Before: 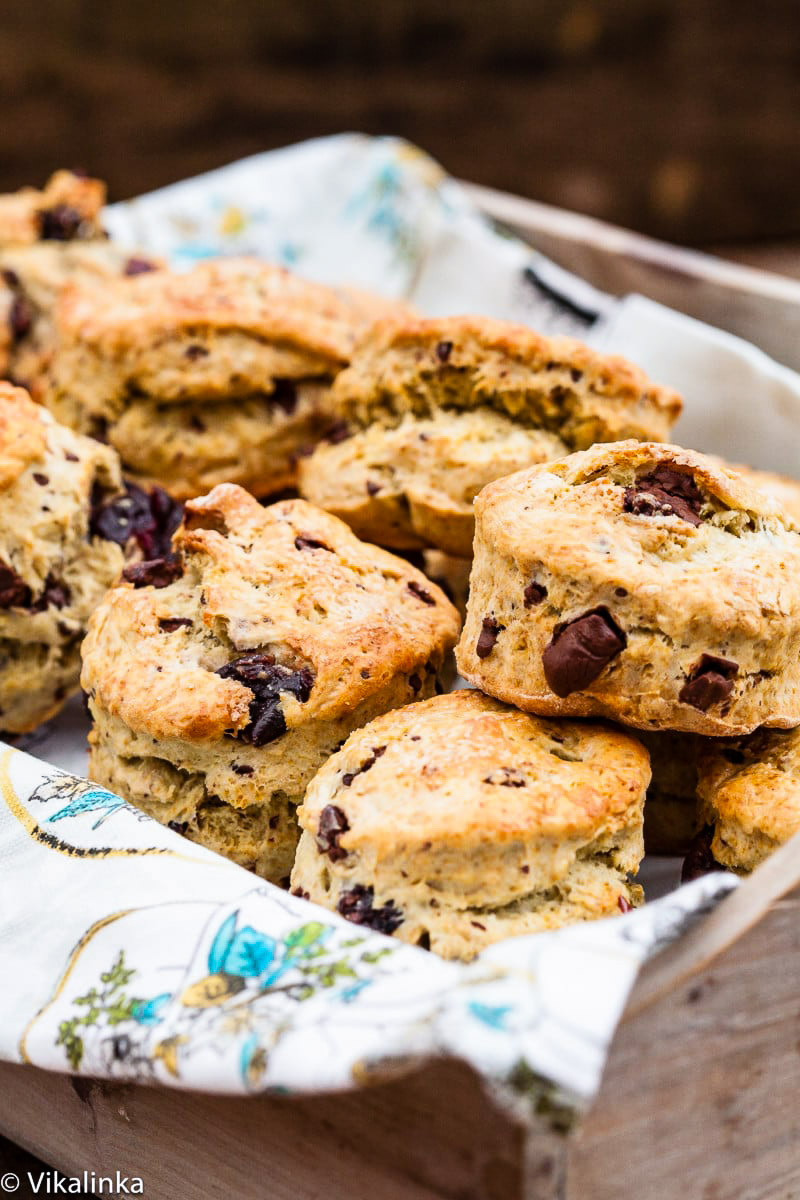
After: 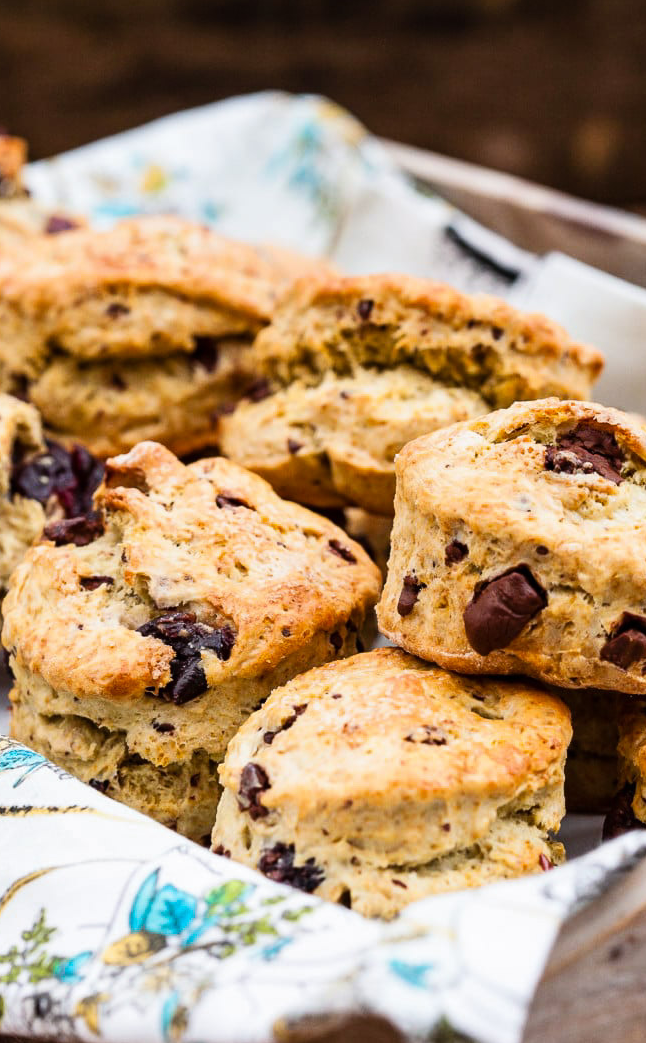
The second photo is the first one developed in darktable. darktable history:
crop: left 9.986%, top 3.512%, right 9.263%, bottom 9.519%
